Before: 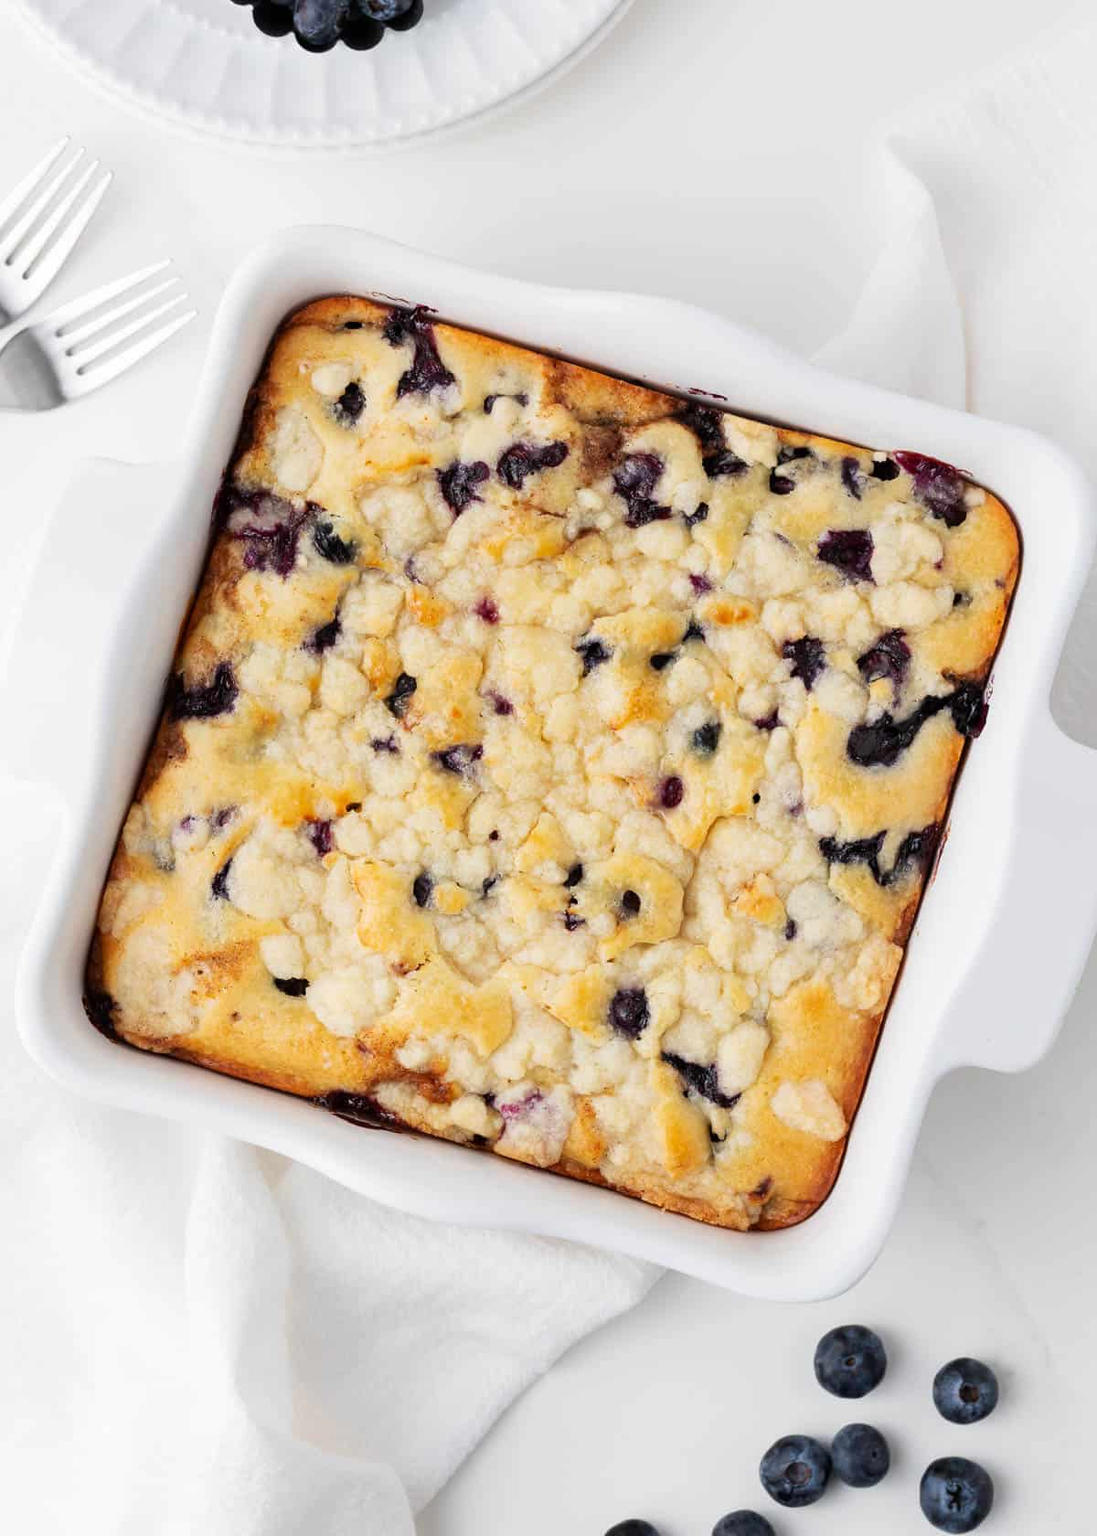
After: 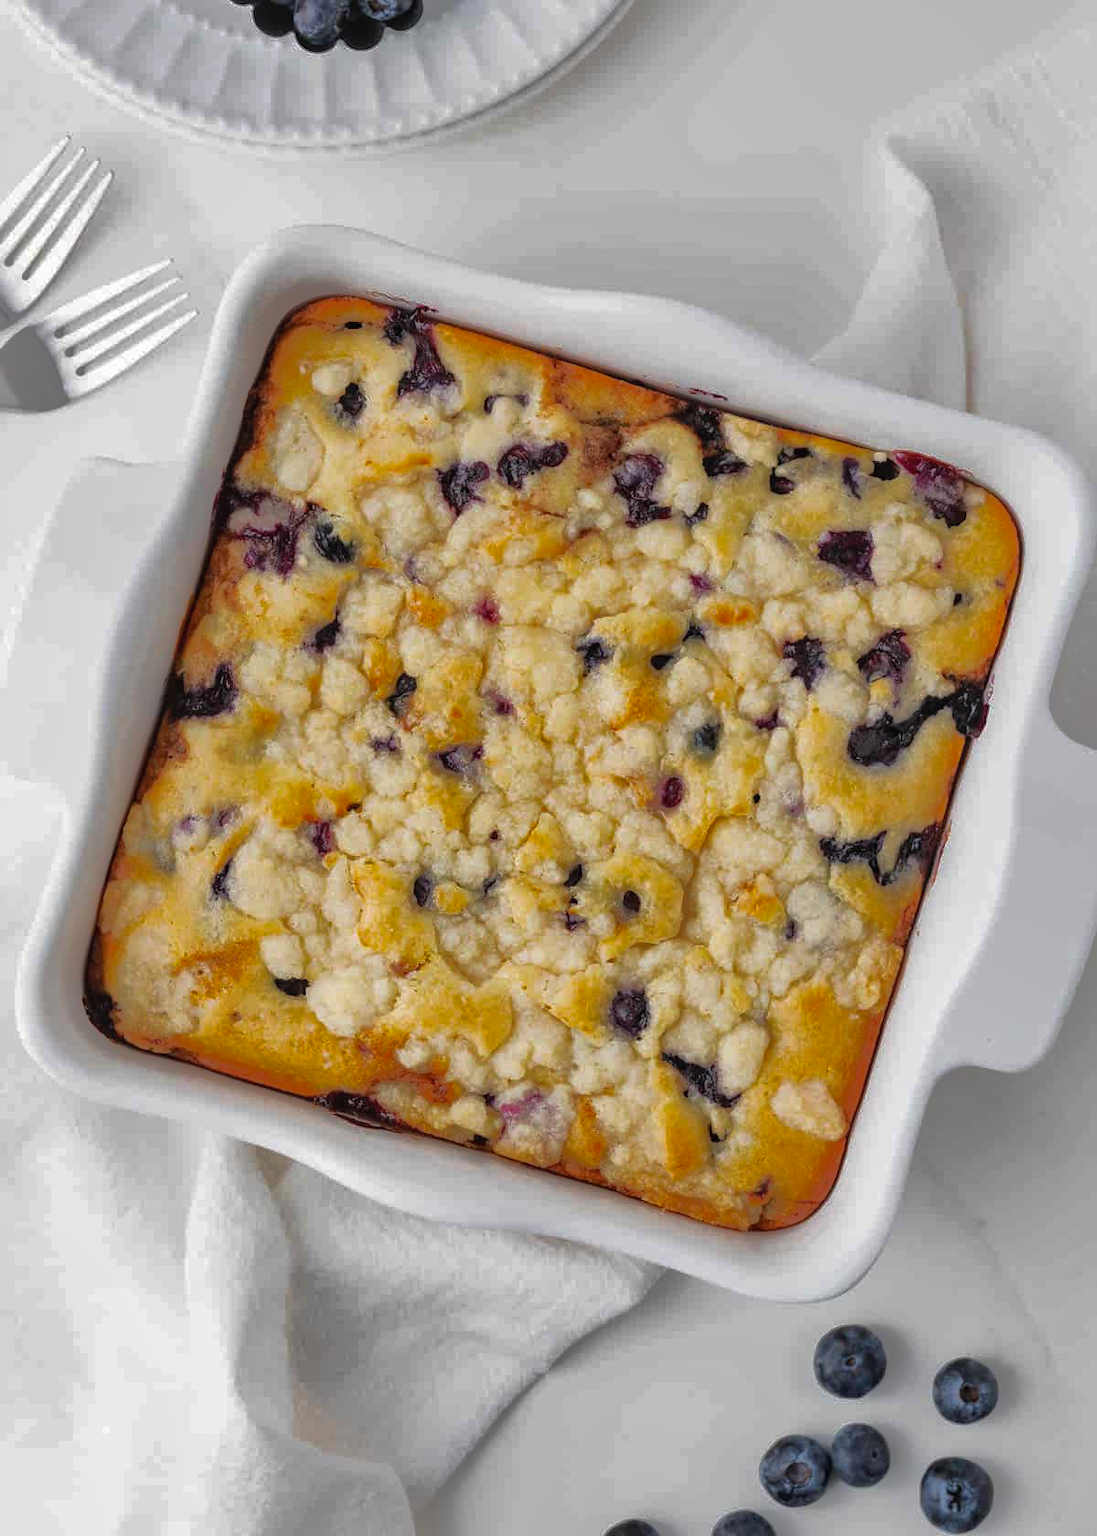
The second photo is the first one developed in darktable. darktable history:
shadows and highlights: shadows 25.39, highlights -70.82
local contrast: detail 109%
